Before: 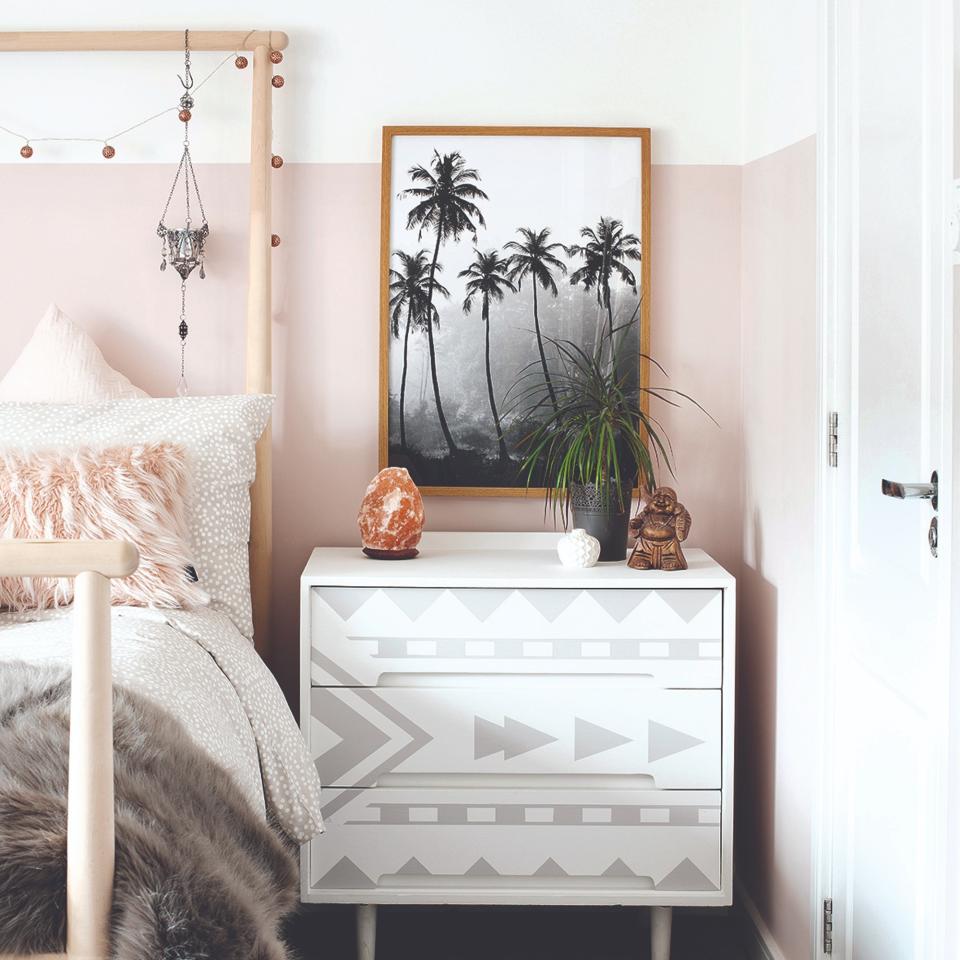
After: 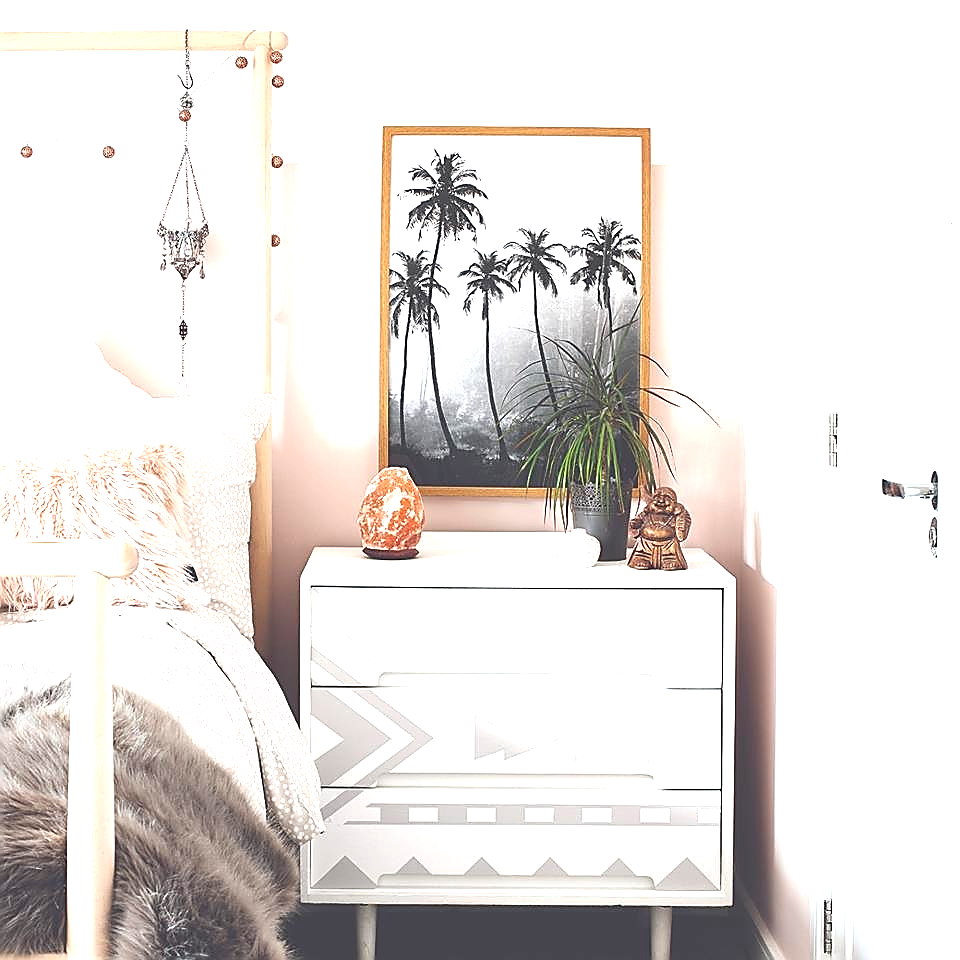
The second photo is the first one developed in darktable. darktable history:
sharpen: radius 1.4, amount 1.25, threshold 0.7
exposure: black level correction 0, exposure 1 EV, compensate highlight preservation false
